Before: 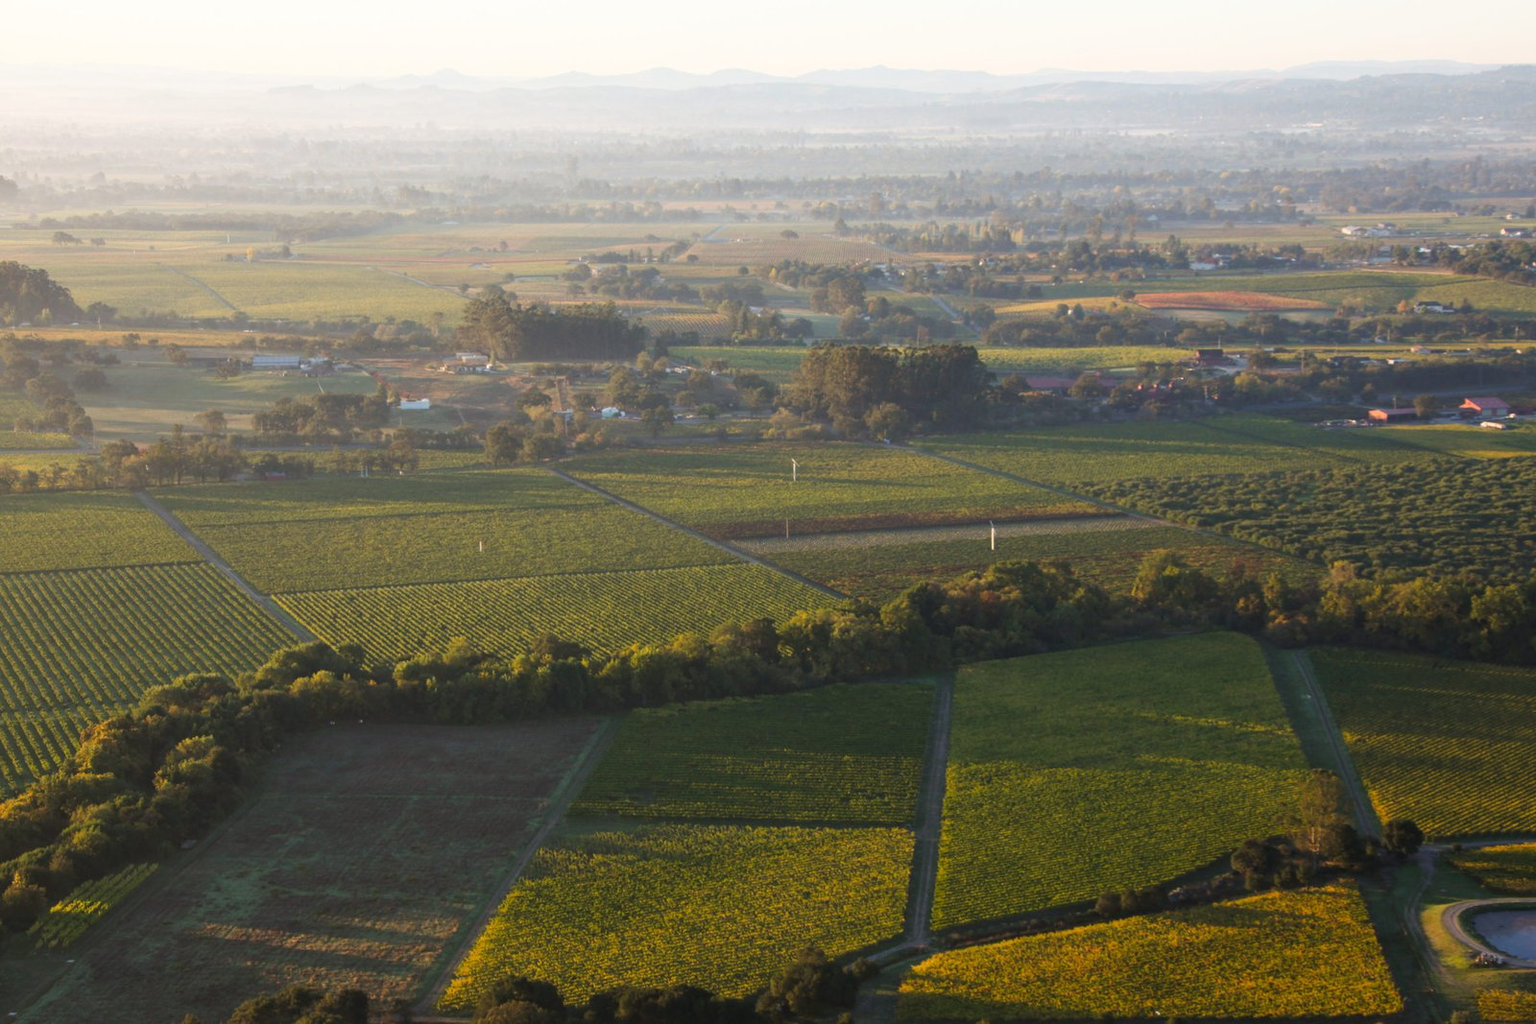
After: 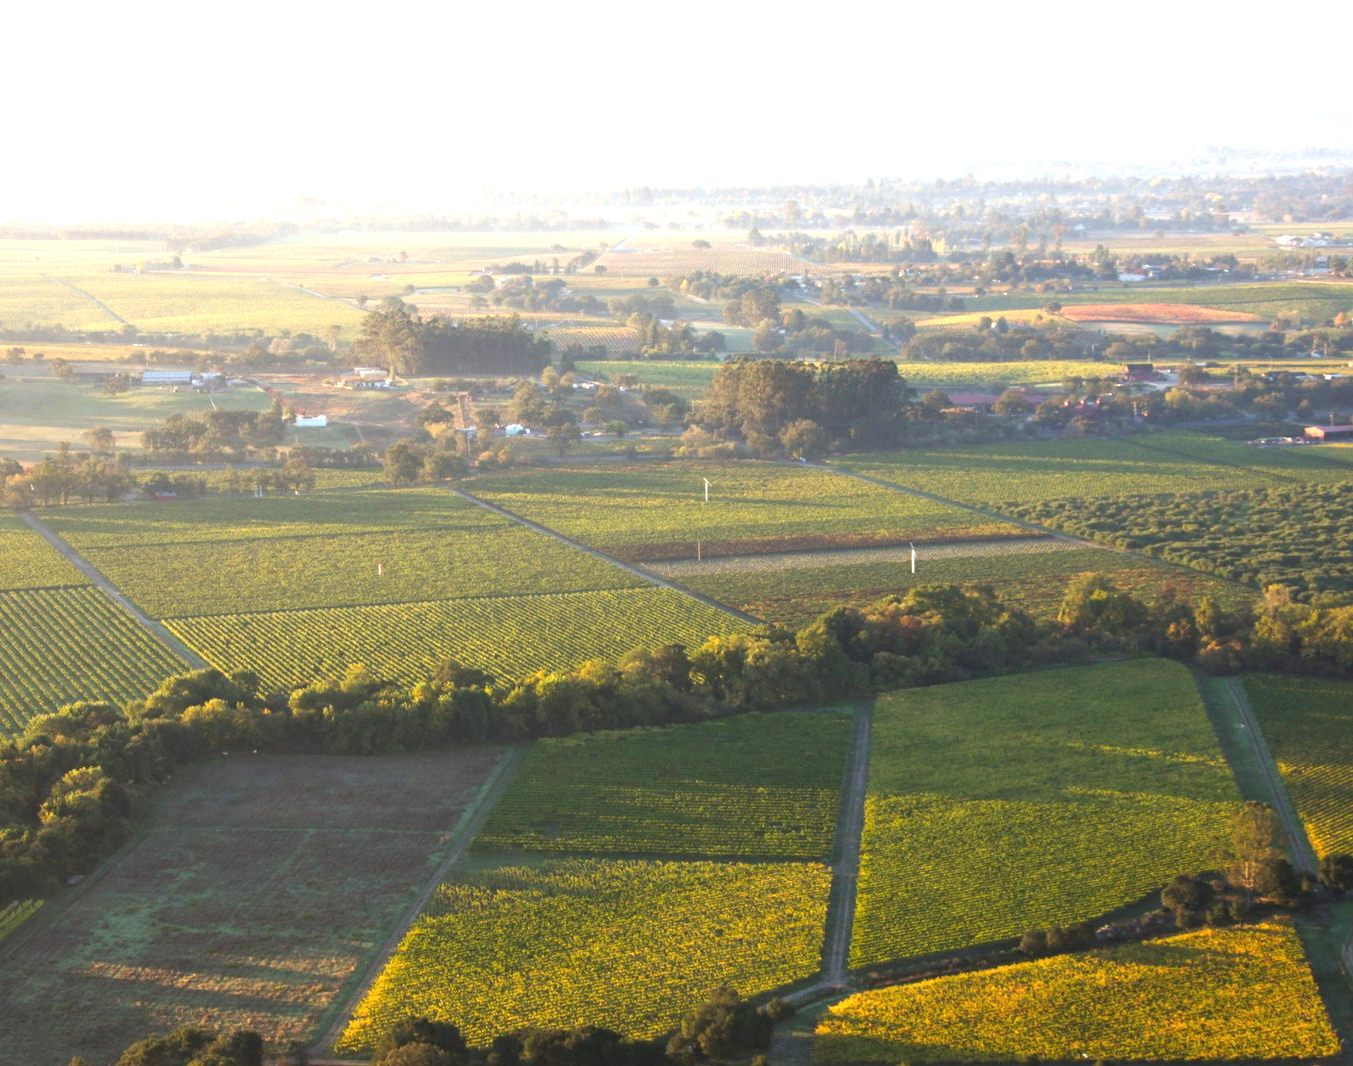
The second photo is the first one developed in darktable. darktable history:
crop: left 7.605%, right 7.784%
exposure: black level correction 0, exposure 1.107 EV, compensate exposure bias true, compensate highlight preservation false
